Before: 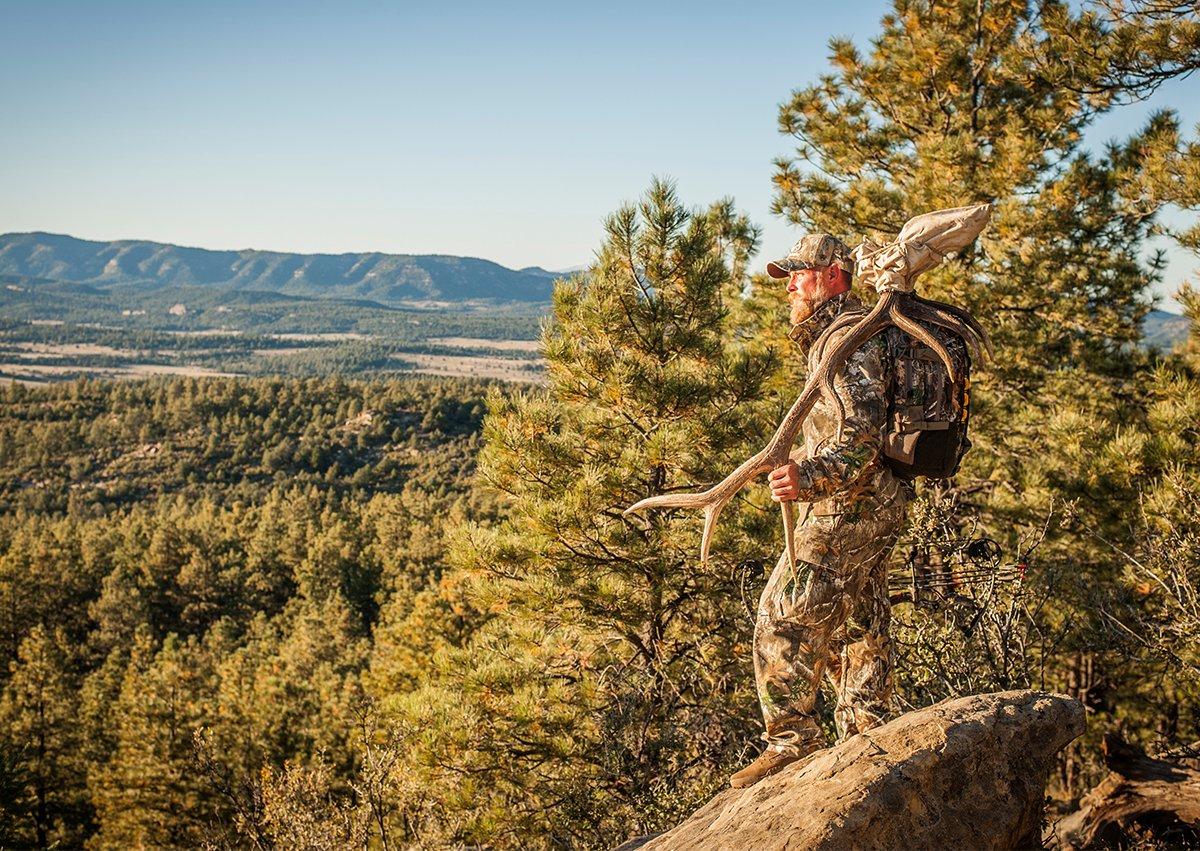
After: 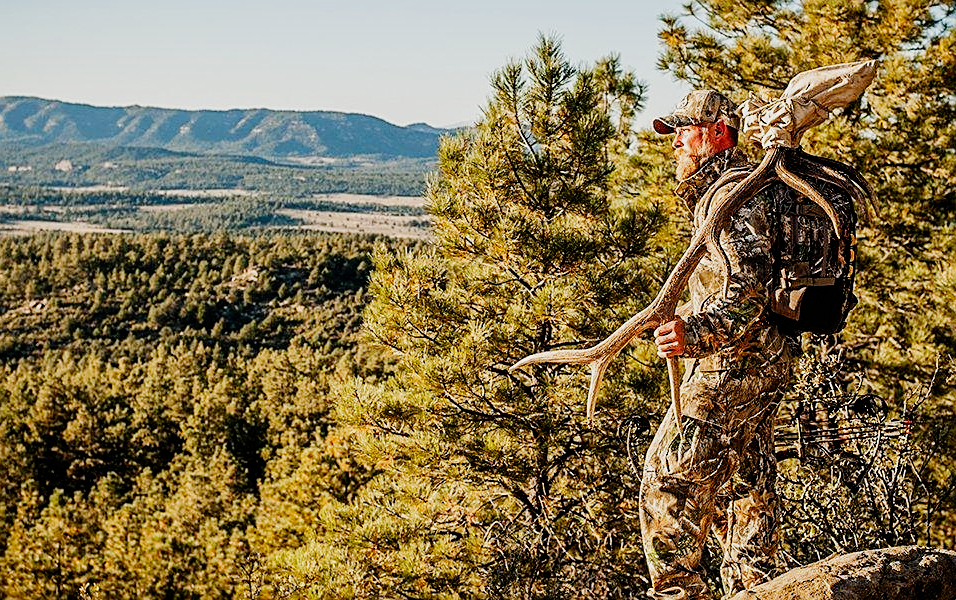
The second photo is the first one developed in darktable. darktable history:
filmic rgb: black relative exposure -7.49 EV, white relative exposure 4.99 EV, hardness 3.35, contrast 1.297, add noise in highlights 0.002, preserve chrominance no, color science v3 (2019), use custom middle-gray values true, contrast in highlights soft
sharpen: on, module defaults
crop: left 9.574%, top 17.037%, right 10.71%, bottom 12.385%
